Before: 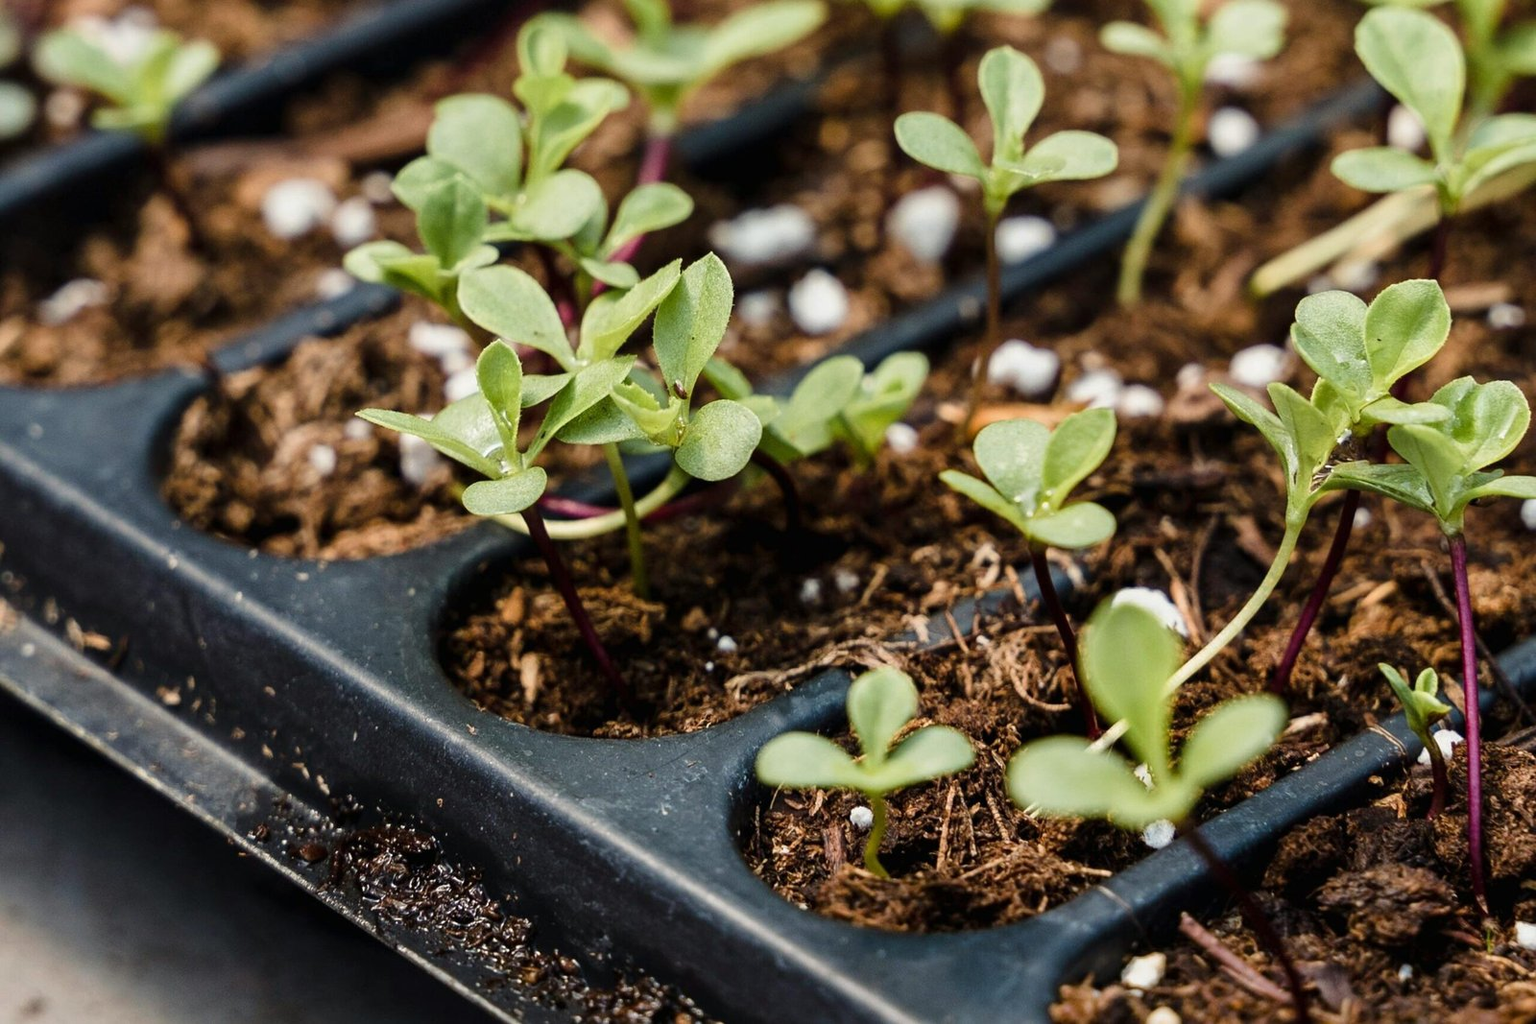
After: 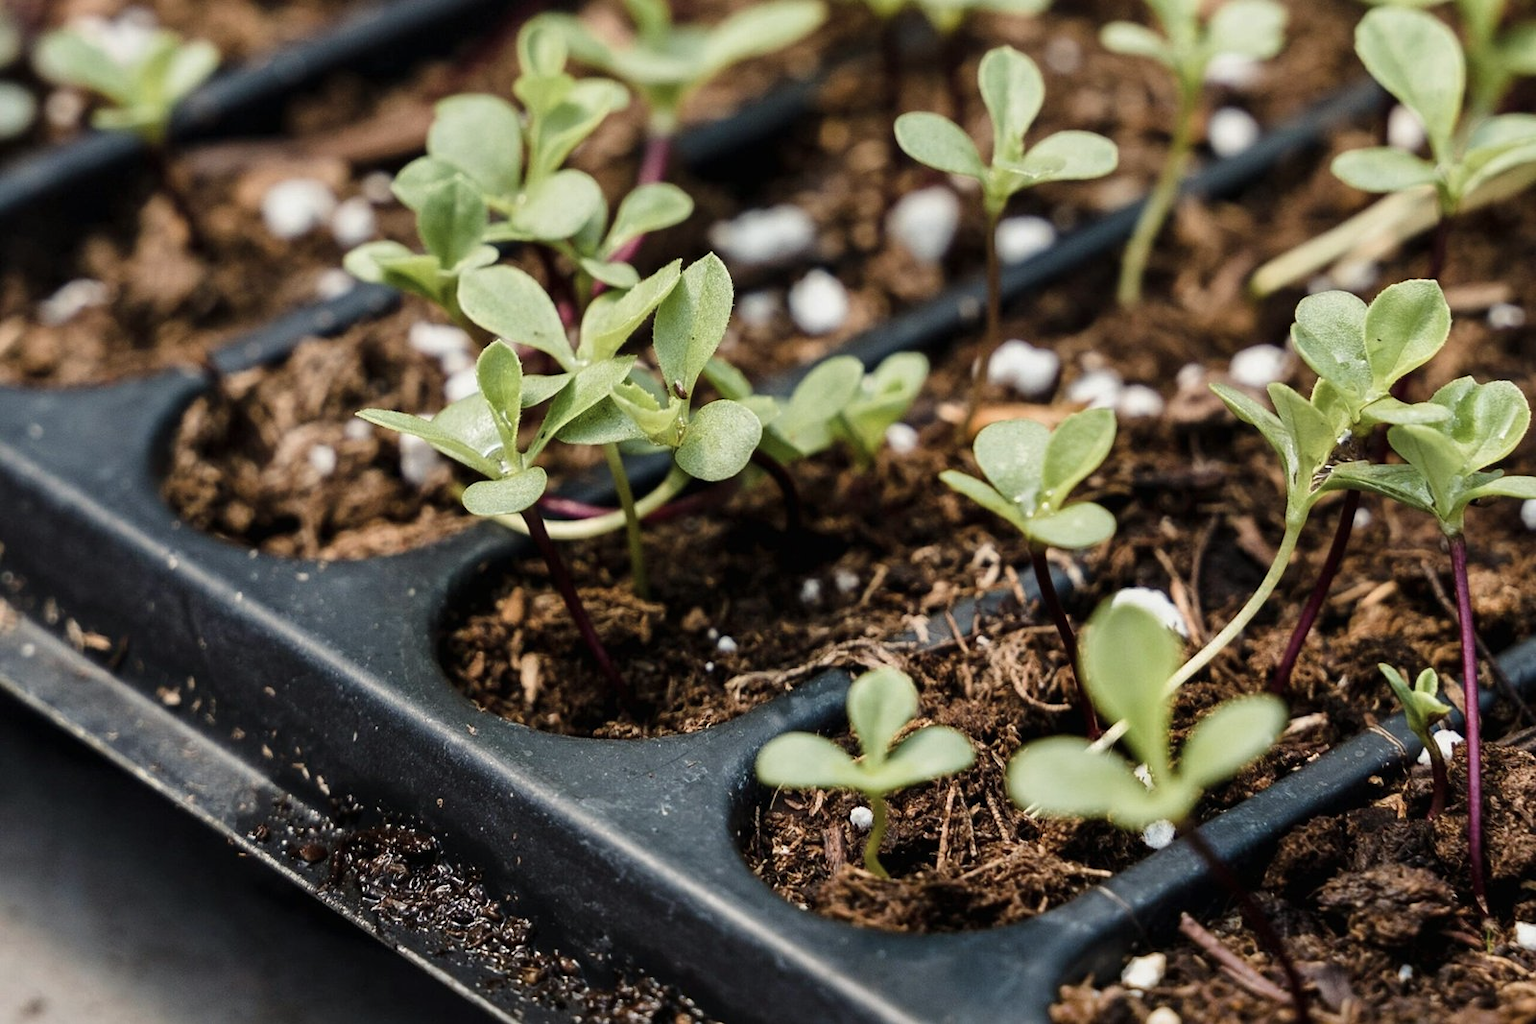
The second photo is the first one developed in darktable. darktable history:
color correction: saturation 0.8
shadows and highlights: shadows 20.55, highlights -20.99, soften with gaussian
